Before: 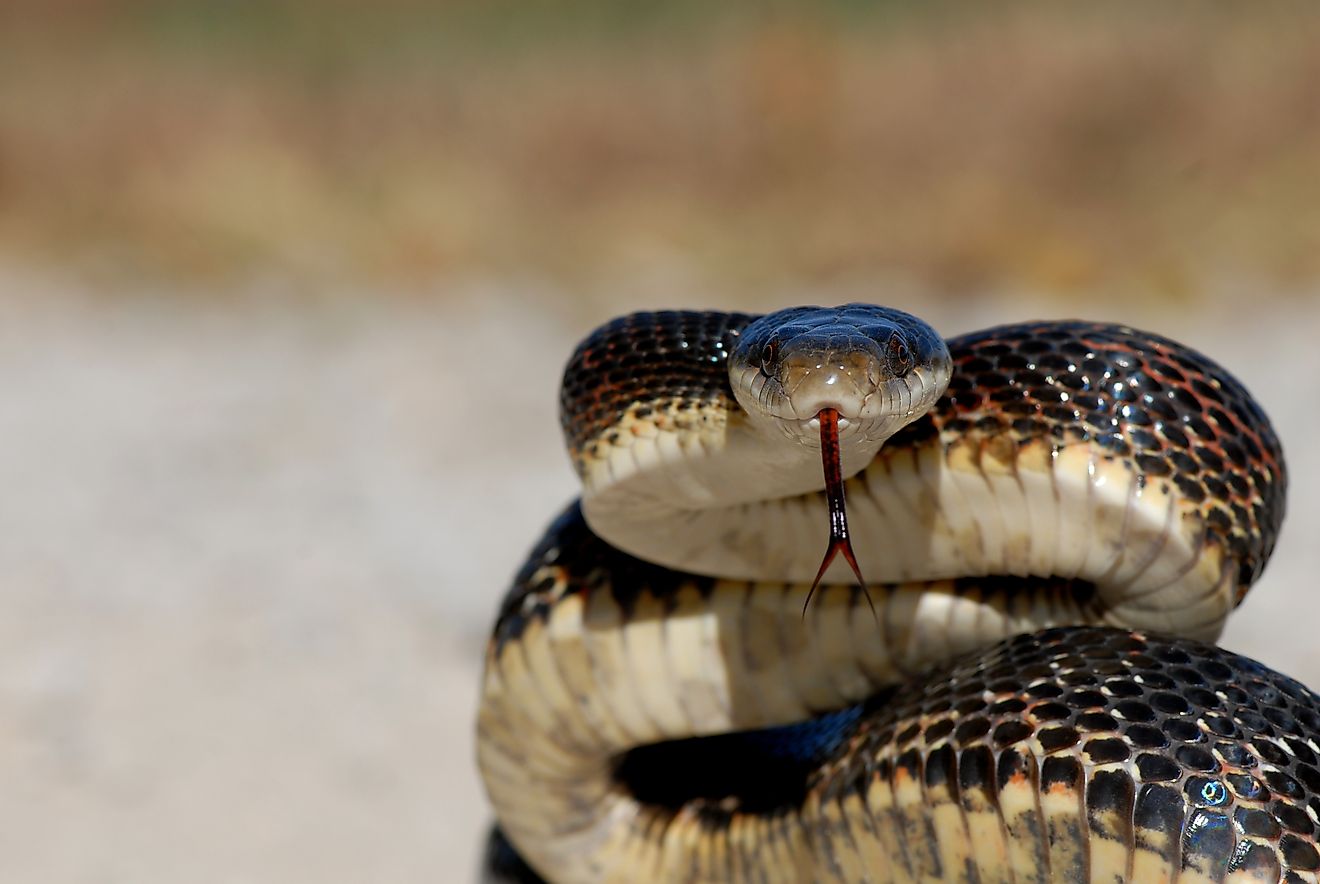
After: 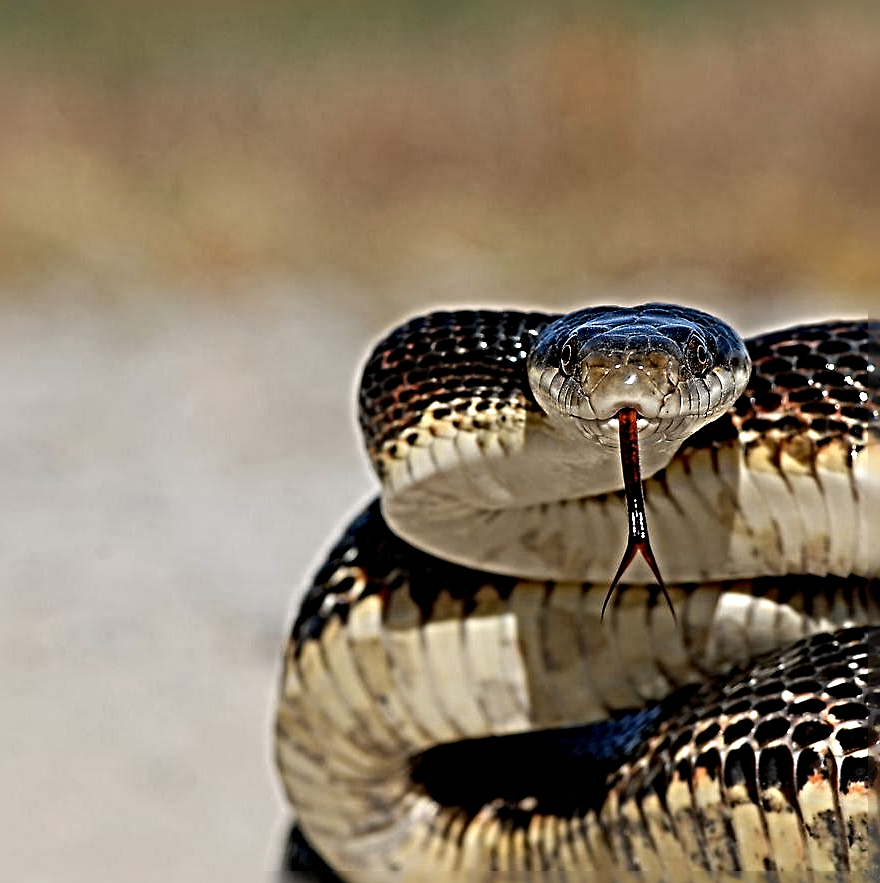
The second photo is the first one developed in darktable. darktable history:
sharpen: radius 6.299, amount 1.786, threshold 0.041
crop and rotate: left 15.347%, right 17.929%
